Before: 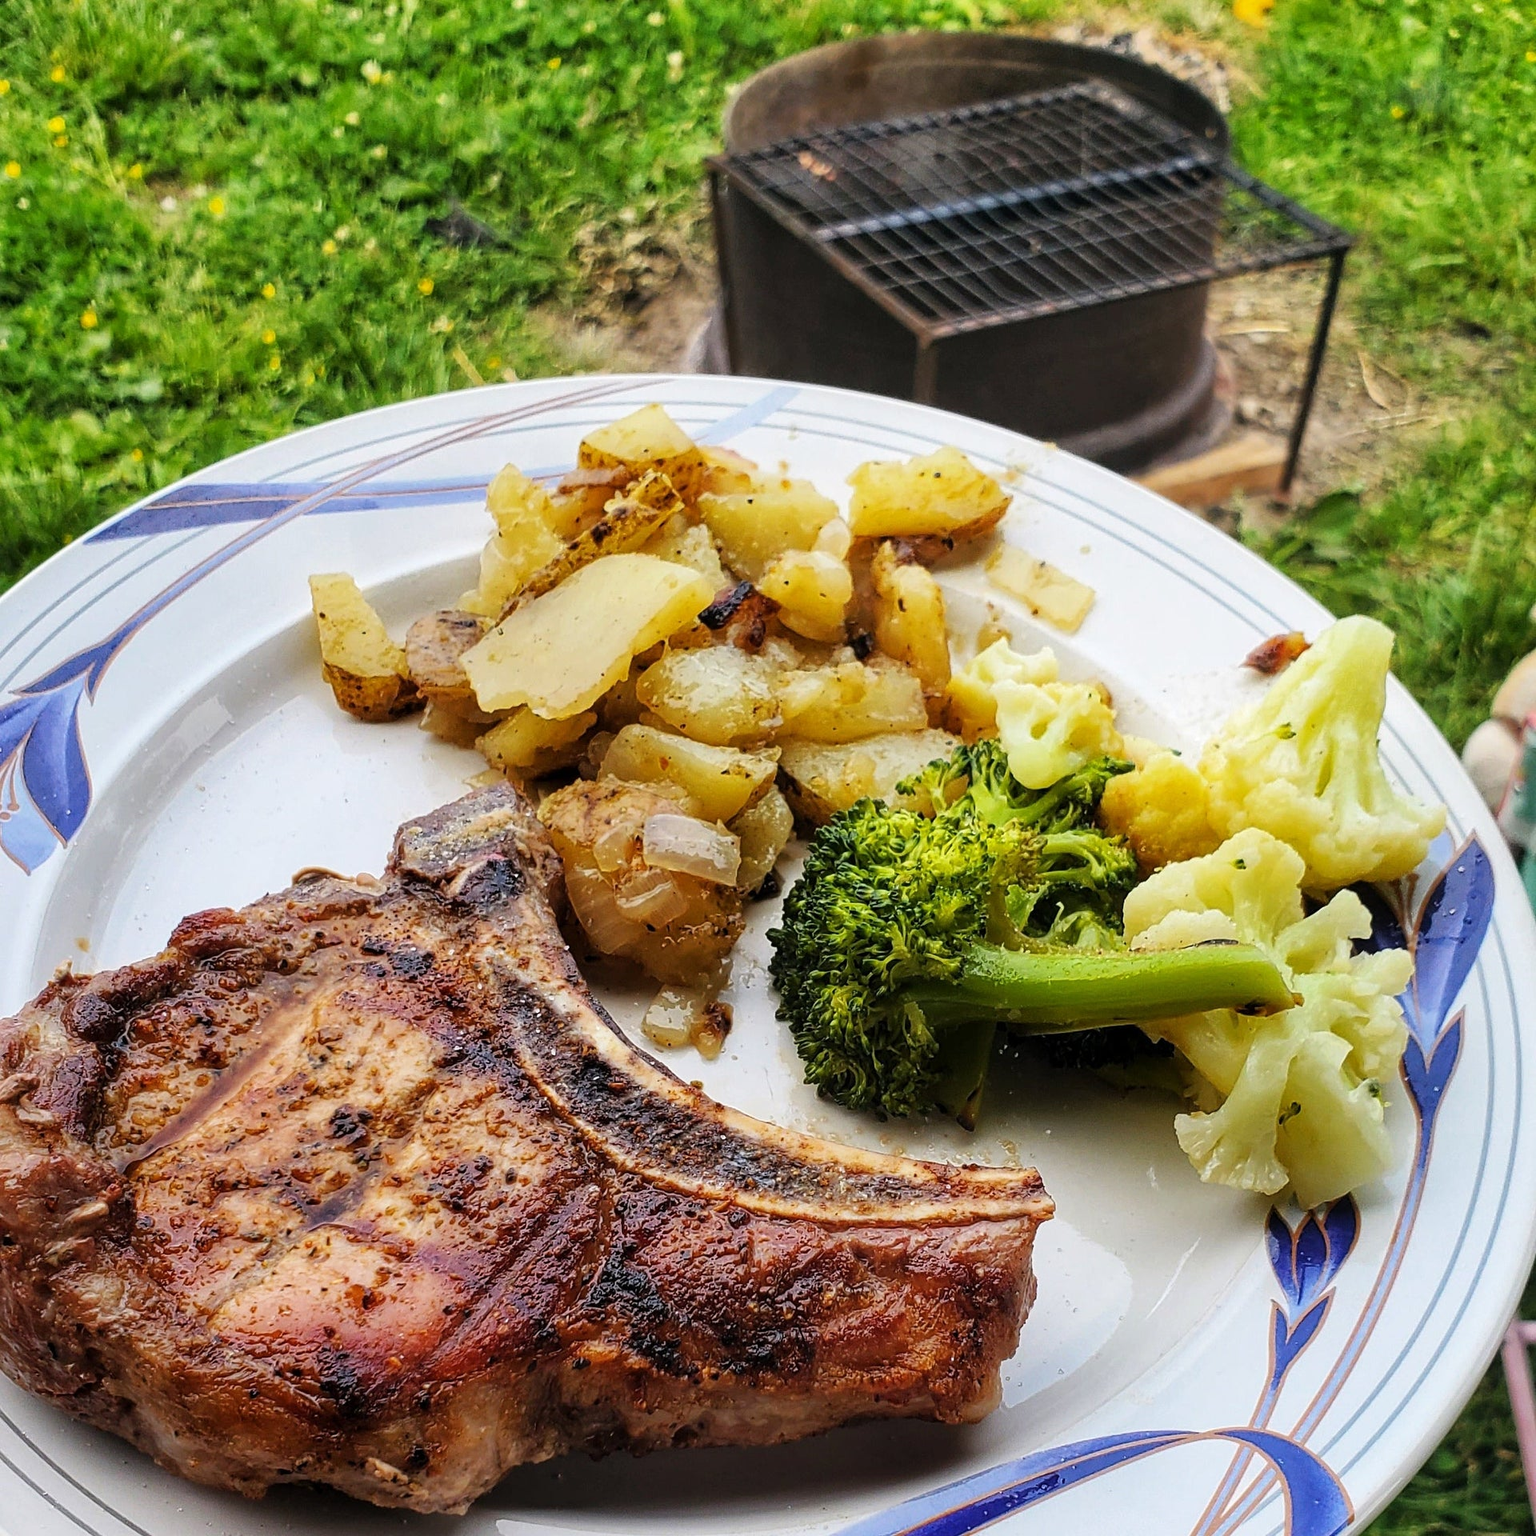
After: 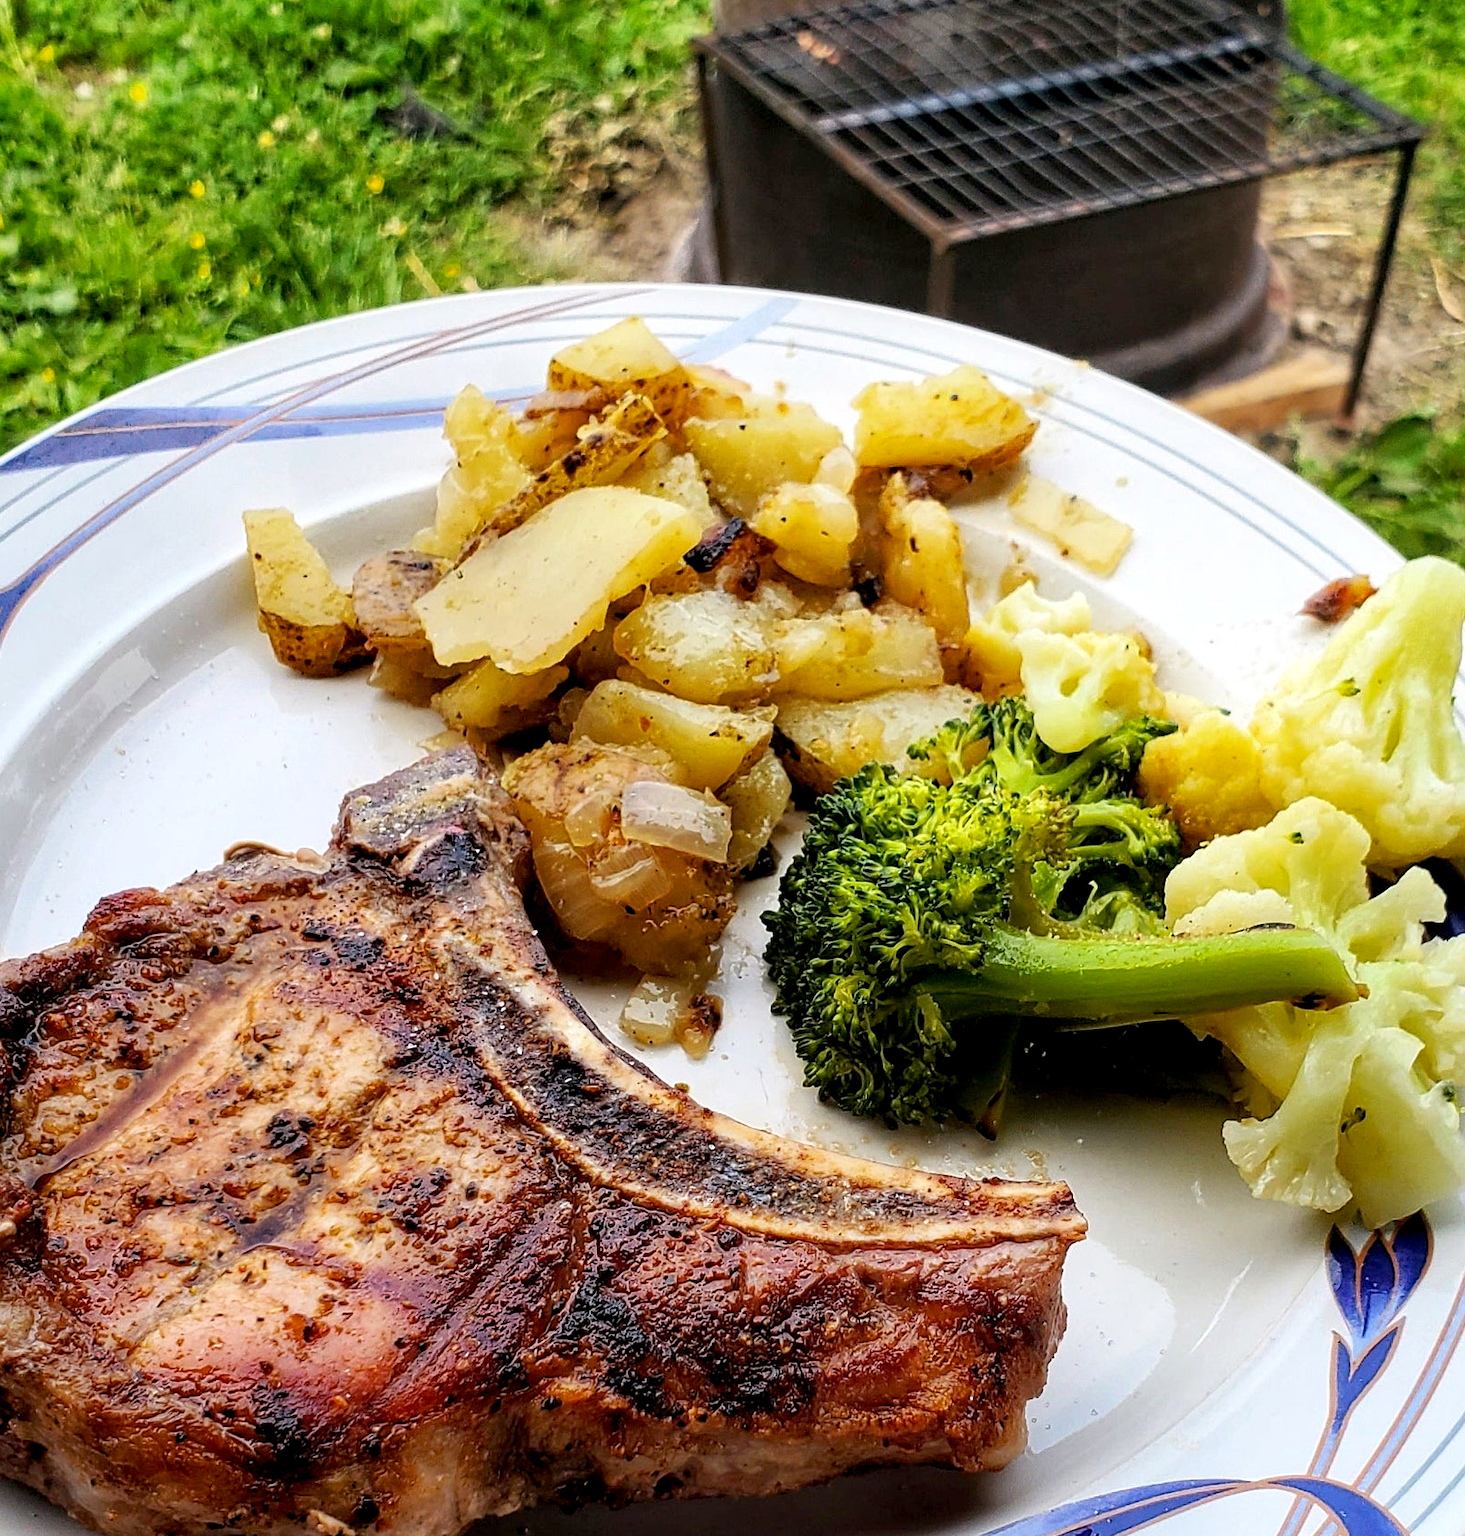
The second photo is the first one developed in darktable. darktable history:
crop: left 6.183%, top 8.087%, right 9.526%, bottom 3.539%
exposure: black level correction 0.007, exposure 0.157 EV, compensate highlight preservation false
tone equalizer: on, module defaults
tone curve: preserve colors none
